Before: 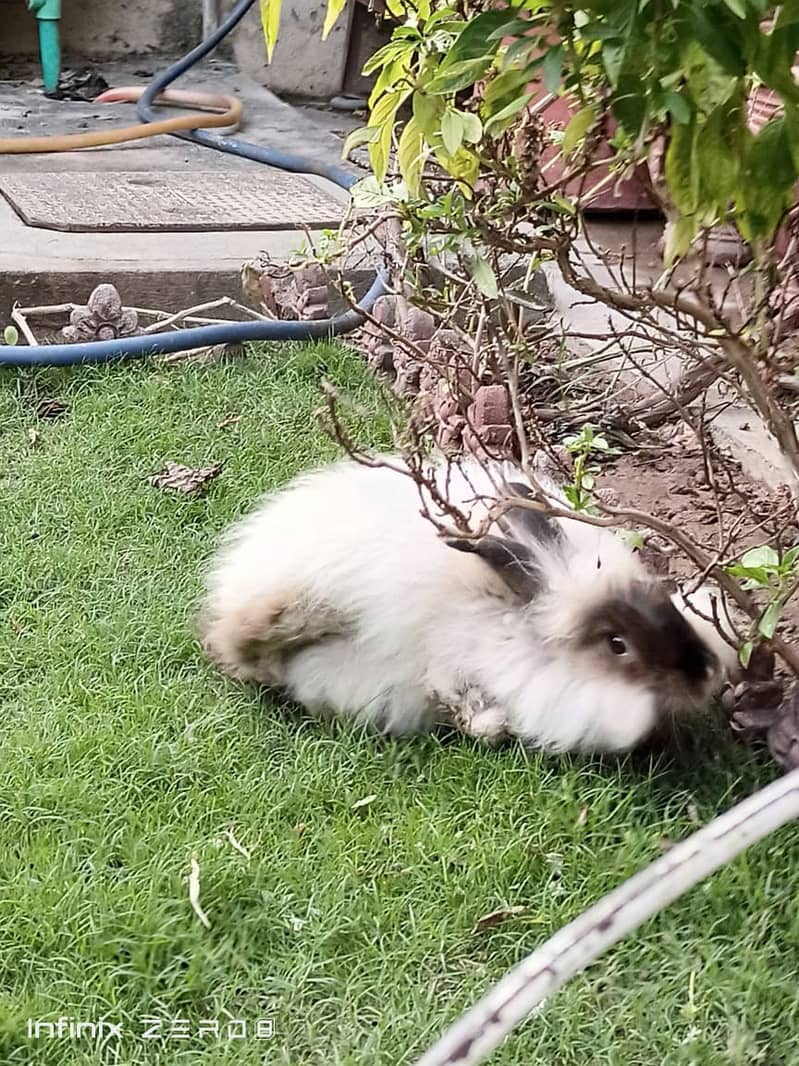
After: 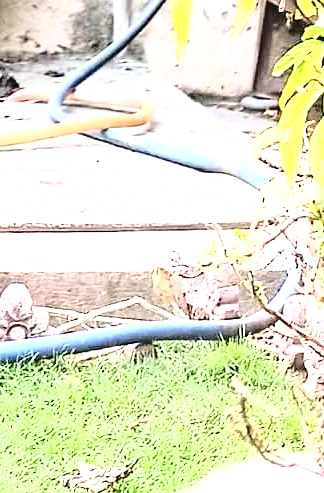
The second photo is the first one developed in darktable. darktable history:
base curve: curves: ch0 [(0, 0) (0.036, 0.037) (0.121, 0.228) (0.46, 0.76) (0.859, 0.983) (1, 1)]
tone equalizer: -8 EV -0.789 EV, -7 EV -0.683 EV, -6 EV -0.562 EV, -5 EV -0.425 EV, -3 EV 0.367 EV, -2 EV 0.6 EV, -1 EV 0.695 EV, +0 EV 0.732 EV
exposure: black level correction 0, exposure 1 EV, compensate exposure bias true, compensate highlight preservation false
crop and rotate: left 11.25%, top 0.092%, right 48.184%, bottom 53.588%
